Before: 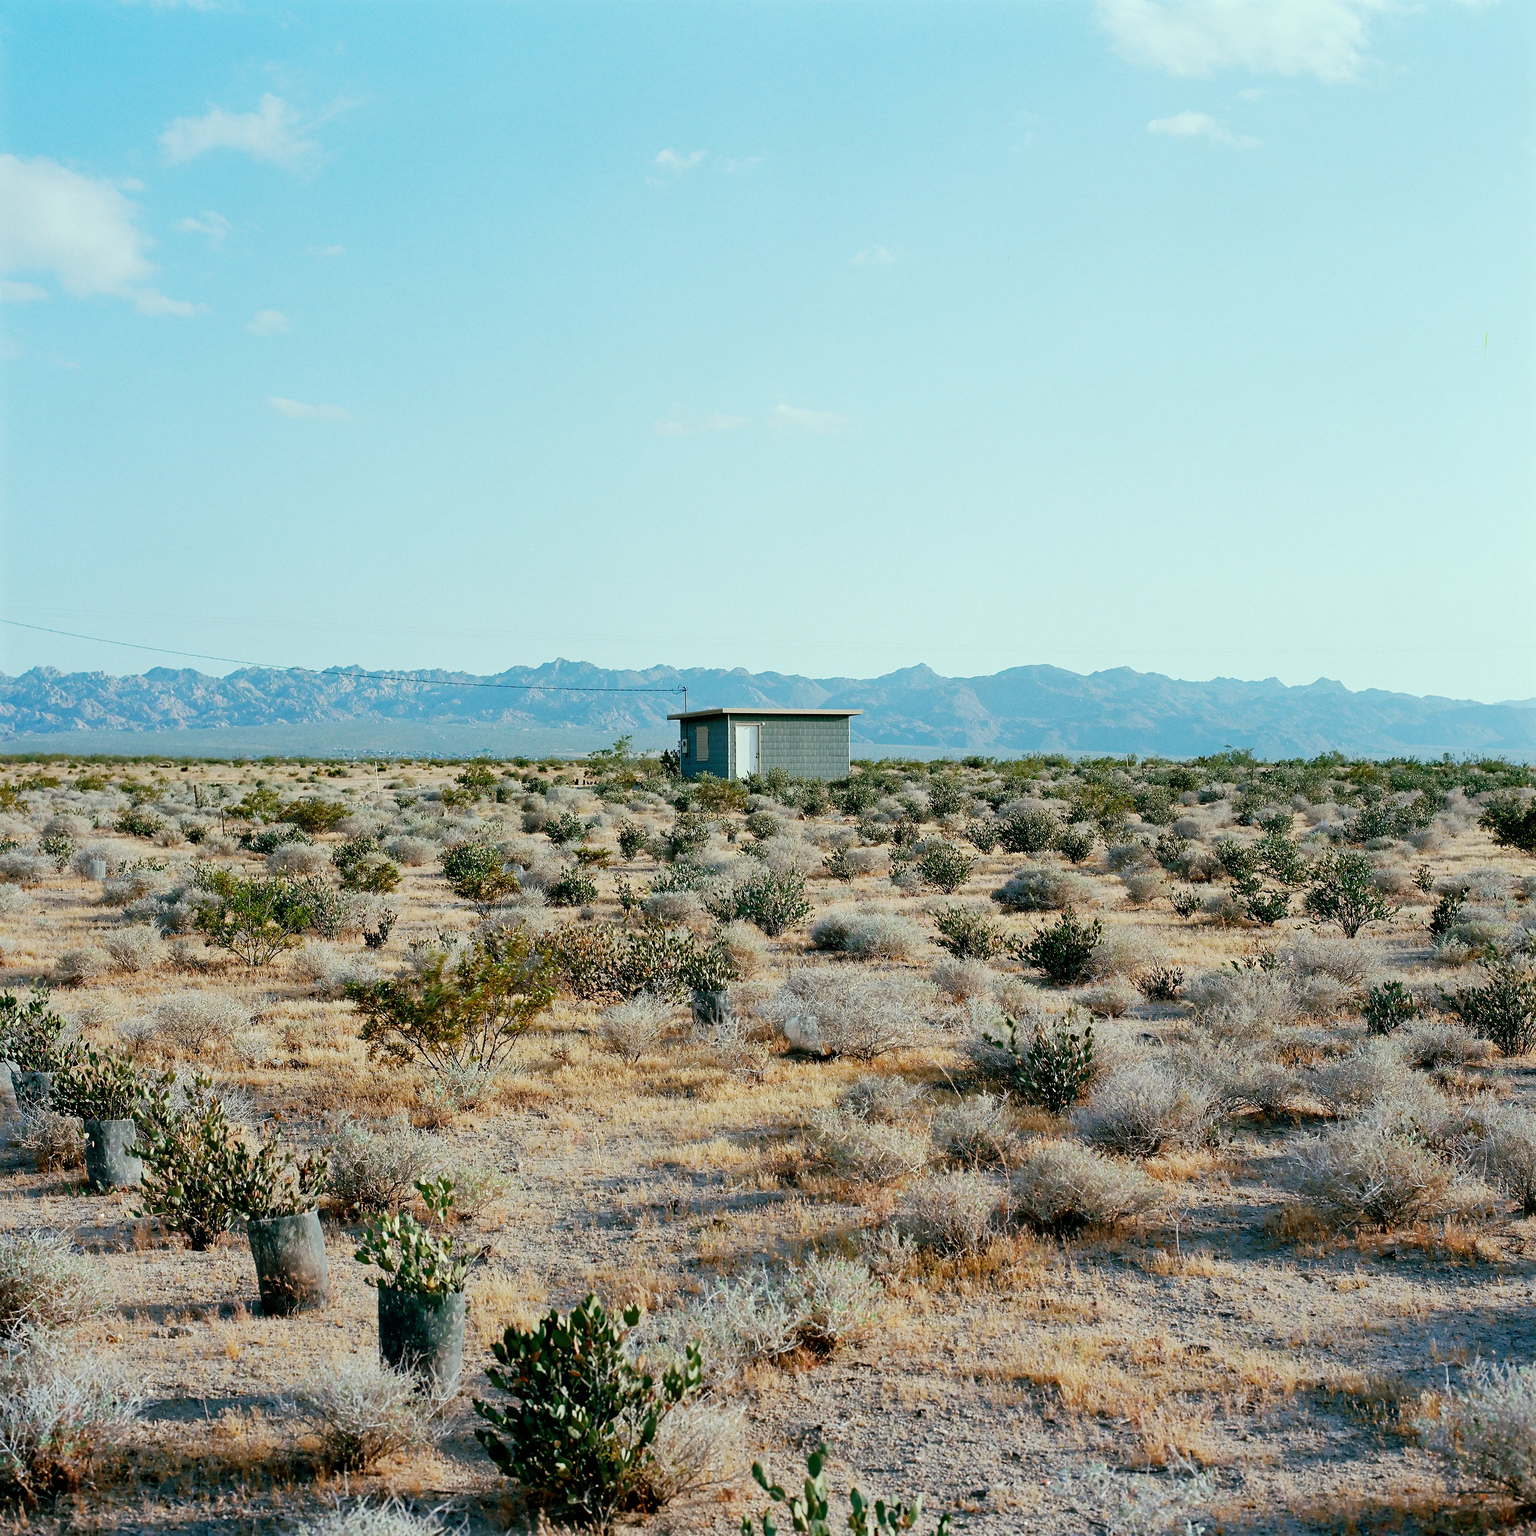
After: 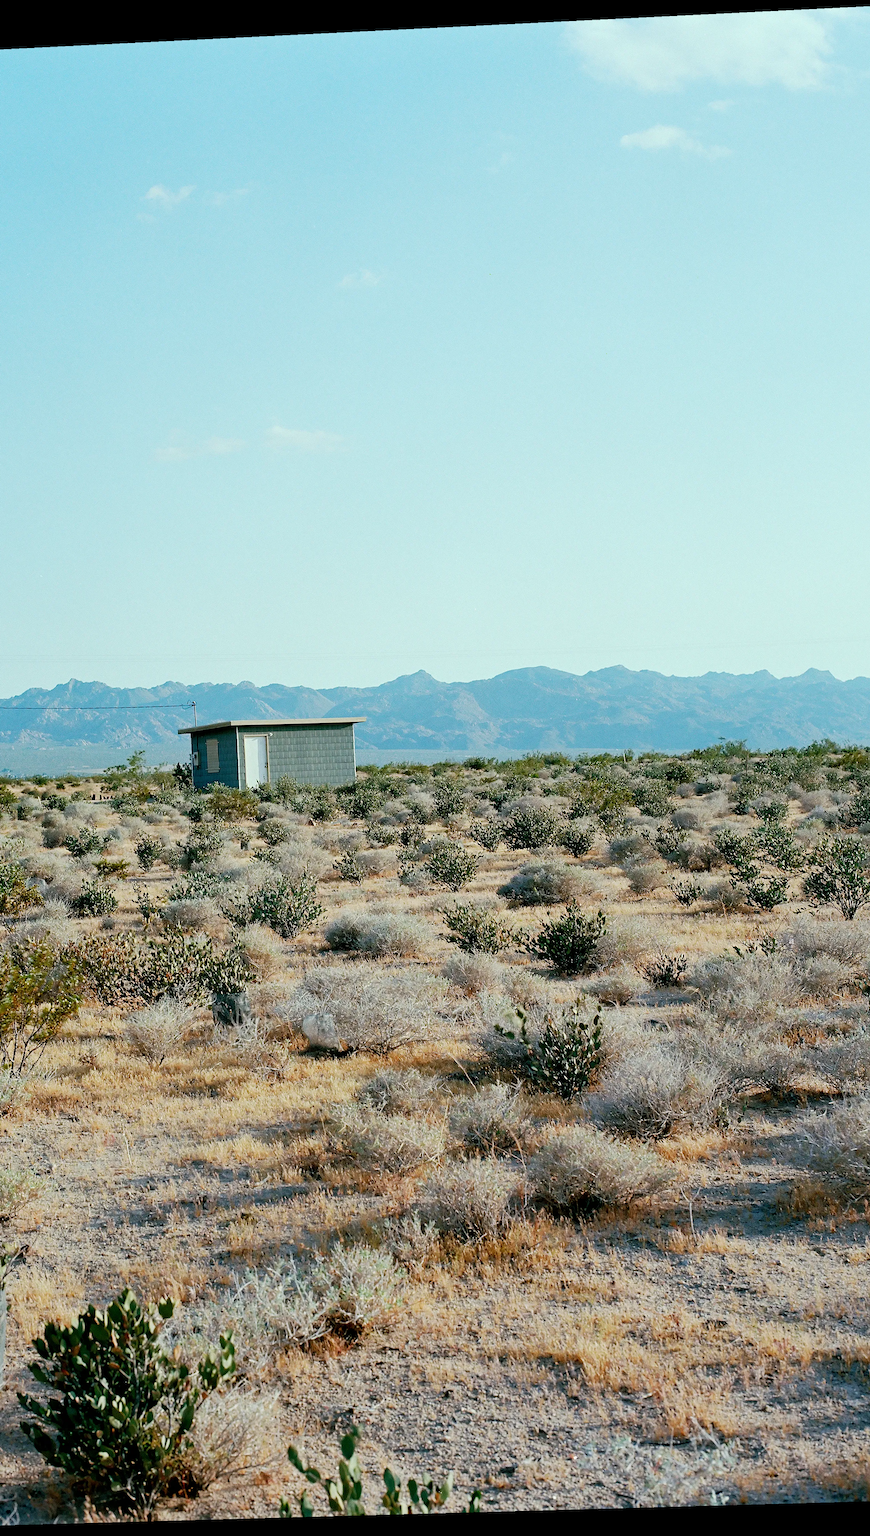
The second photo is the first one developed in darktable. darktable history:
rotate and perspective: rotation -2.22°, lens shift (horizontal) -0.022, automatic cropping off
crop: left 31.458%, top 0%, right 11.876%
